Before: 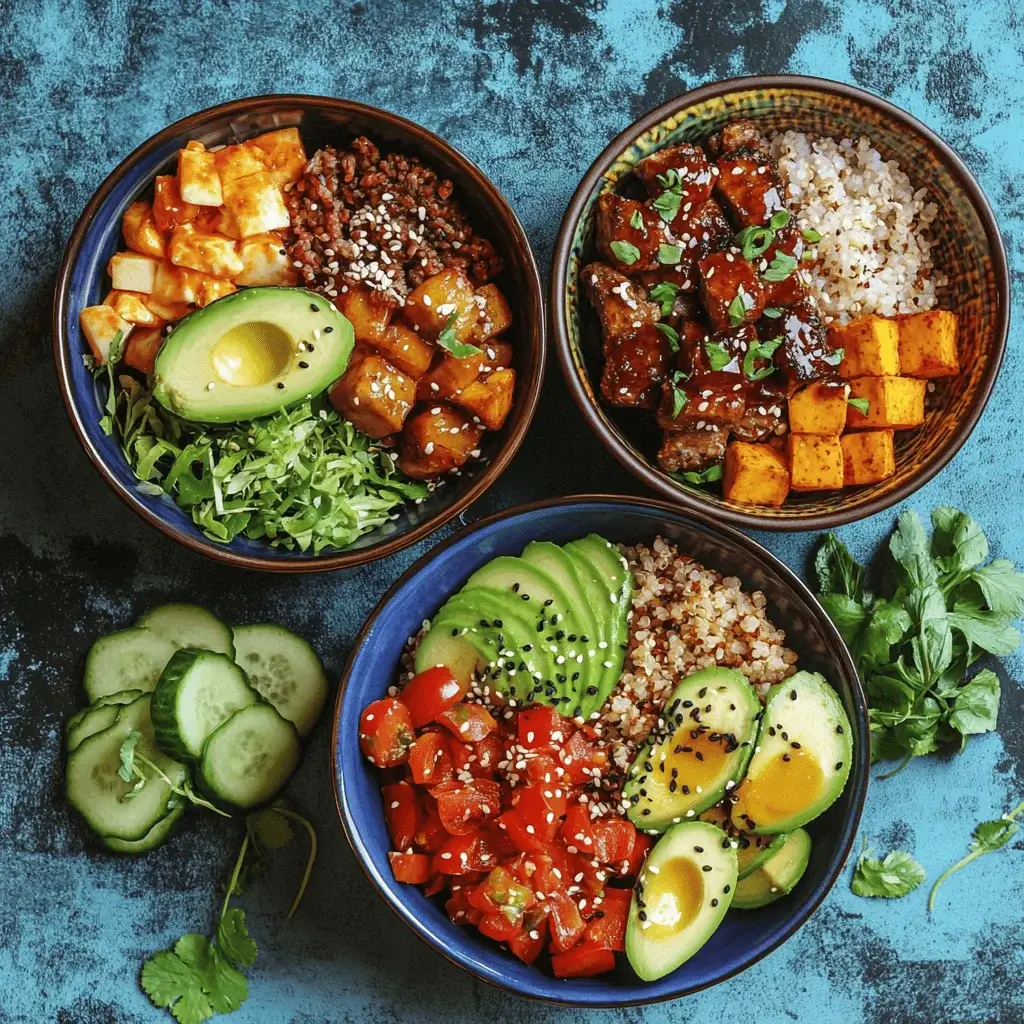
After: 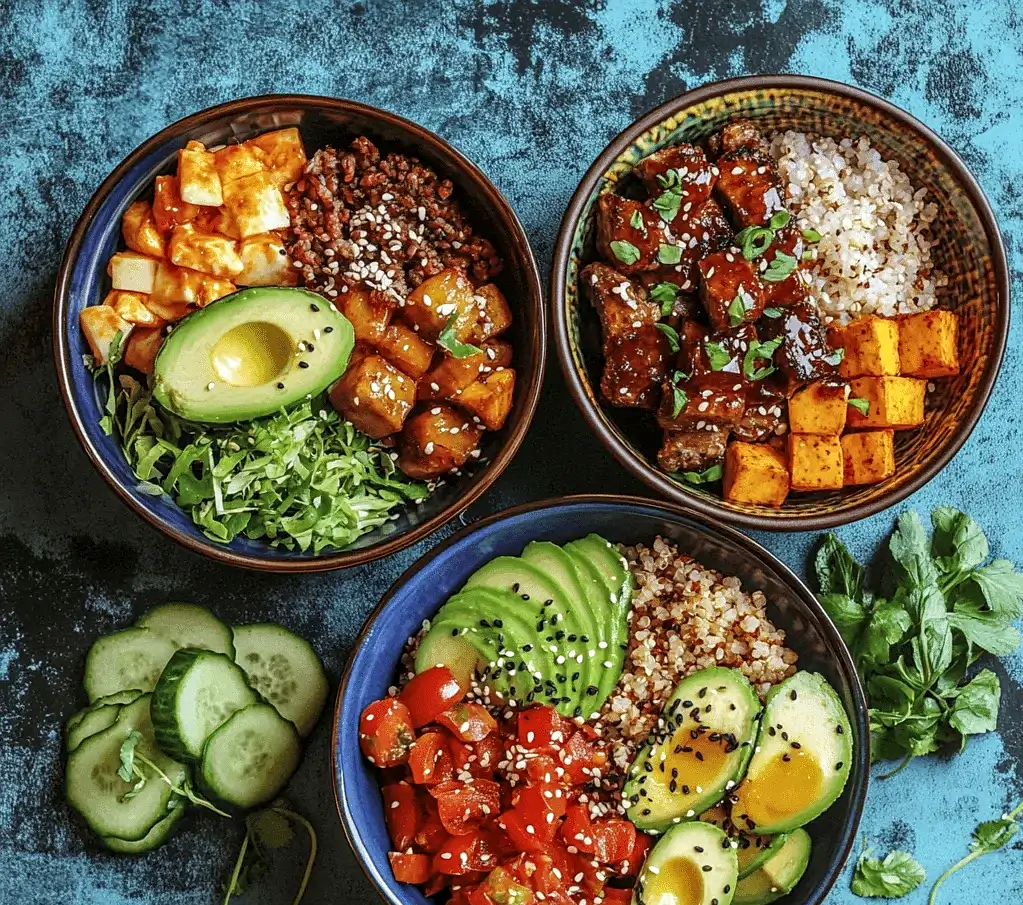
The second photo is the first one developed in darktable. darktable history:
local contrast: on, module defaults
crop and rotate: top 0%, bottom 11.583%
exposure: compensate highlight preservation false
sharpen: amount 0.214
